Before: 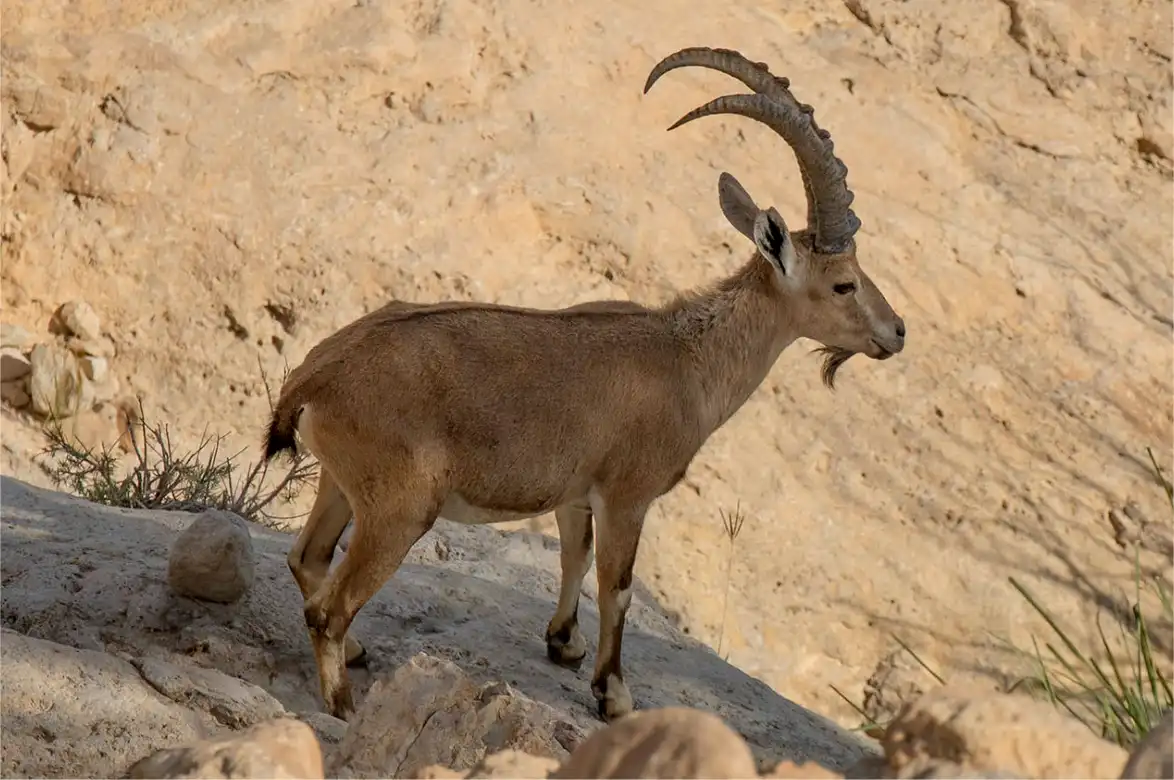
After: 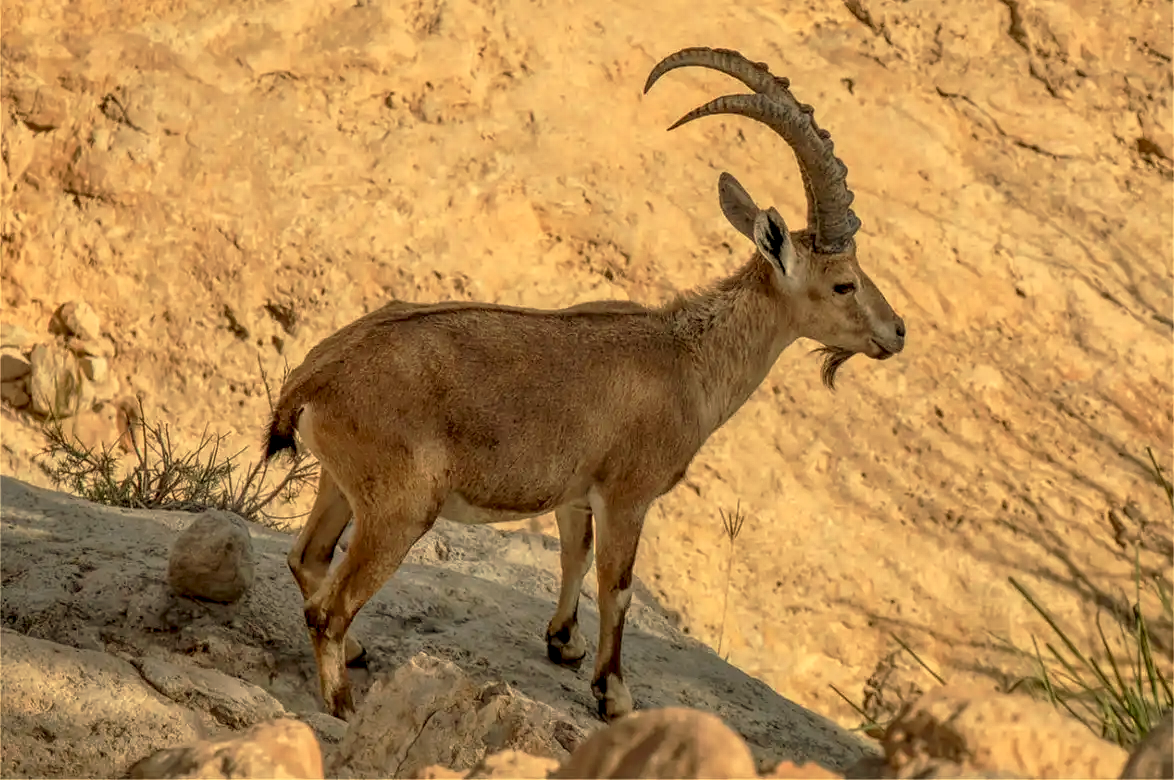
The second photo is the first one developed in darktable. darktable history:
local contrast: highlights 100%, shadows 100%, detail 200%, midtone range 0.2
contrast brightness saturation: saturation 0.18
white balance: red 1.08, blue 0.791
tone curve: curves: ch0 [(0, 0) (0.003, 0.005) (0.011, 0.016) (0.025, 0.036) (0.044, 0.071) (0.069, 0.112) (0.1, 0.149) (0.136, 0.187) (0.177, 0.228) (0.224, 0.272) (0.277, 0.32) (0.335, 0.374) (0.399, 0.429) (0.468, 0.479) (0.543, 0.538) (0.623, 0.609) (0.709, 0.697) (0.801, 0.789) (0.898, 0.876) (1, 1)], preserve colors none
